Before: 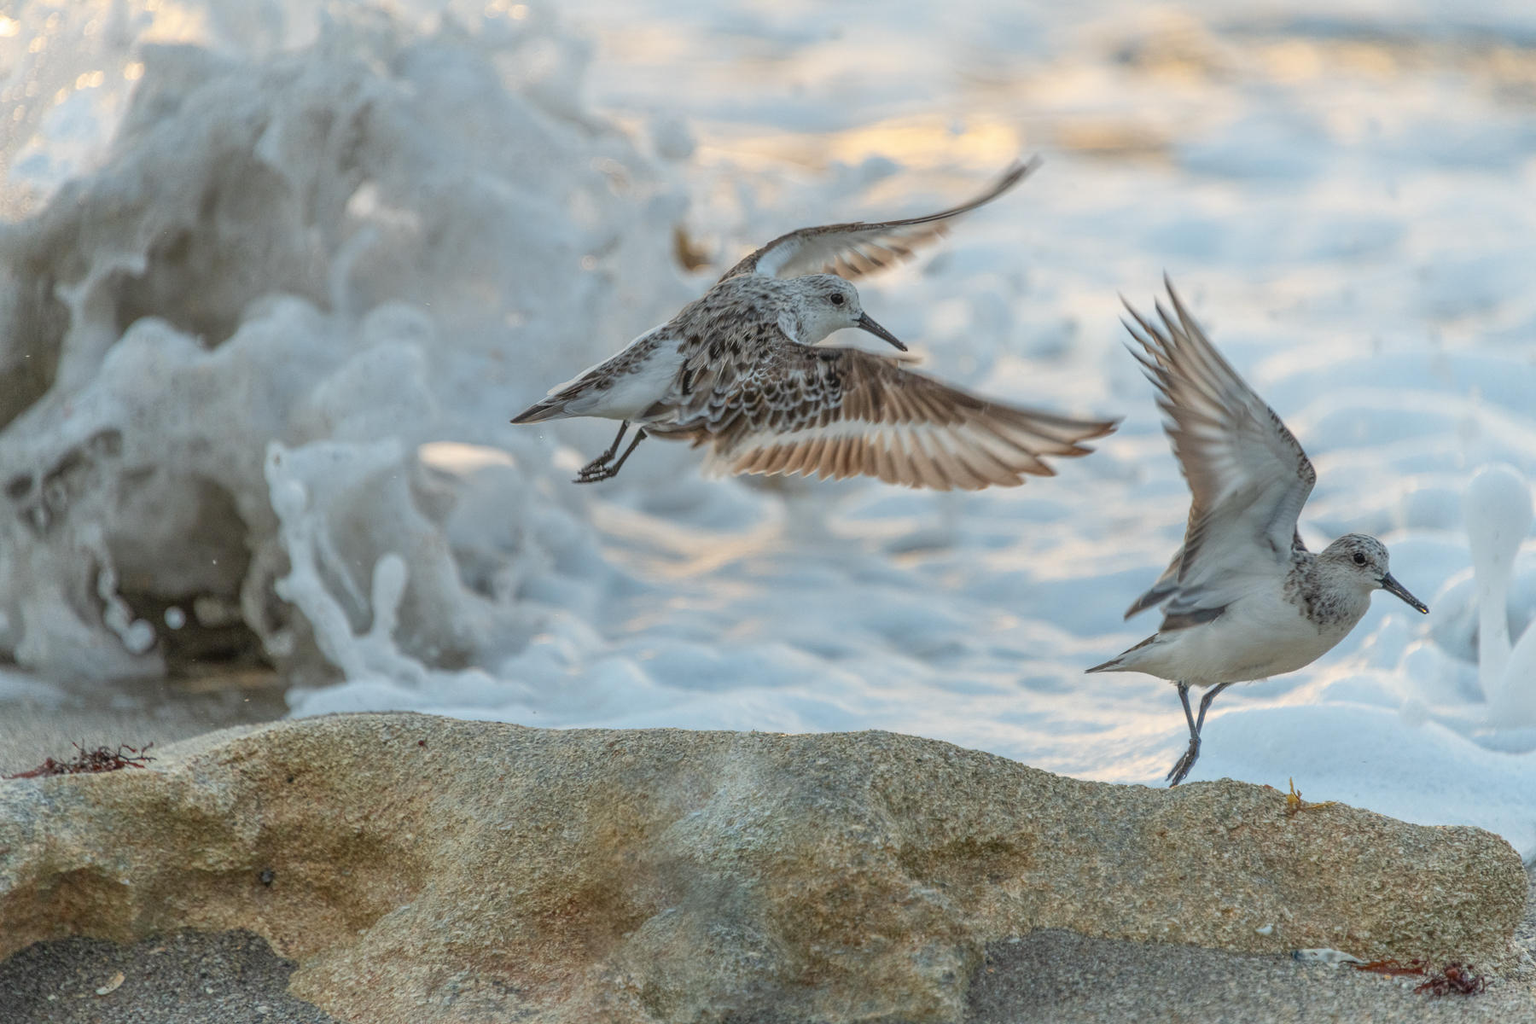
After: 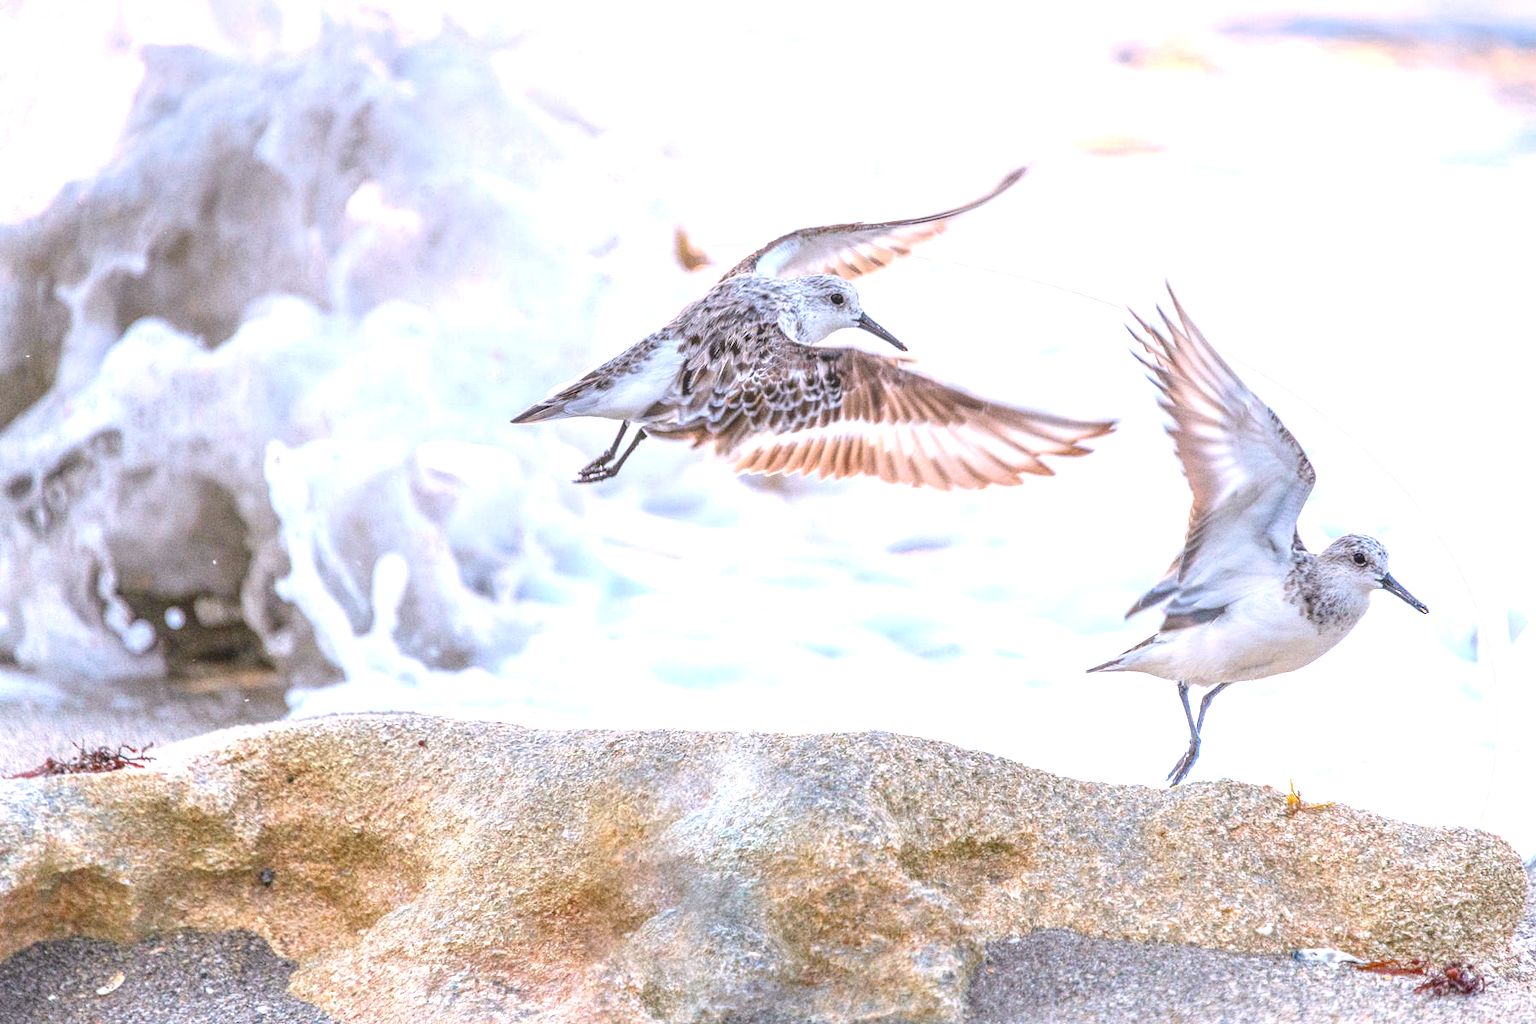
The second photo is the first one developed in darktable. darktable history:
exposure: black level correction 0, exposure 1.5 EV, compensate highlight preservation false
vignetting: fall-off start 97.52%, fall-off radius 100%, brightness -0.574, saturation 0, center (-0.027, 0.404), width/height ratio 1.368, unbound false
color balance rgb: perceptual saturation grading › global saturation 20%, global vibrance 10%
white balance: red 1.066, blue 1.119
grain: on, module defaults
